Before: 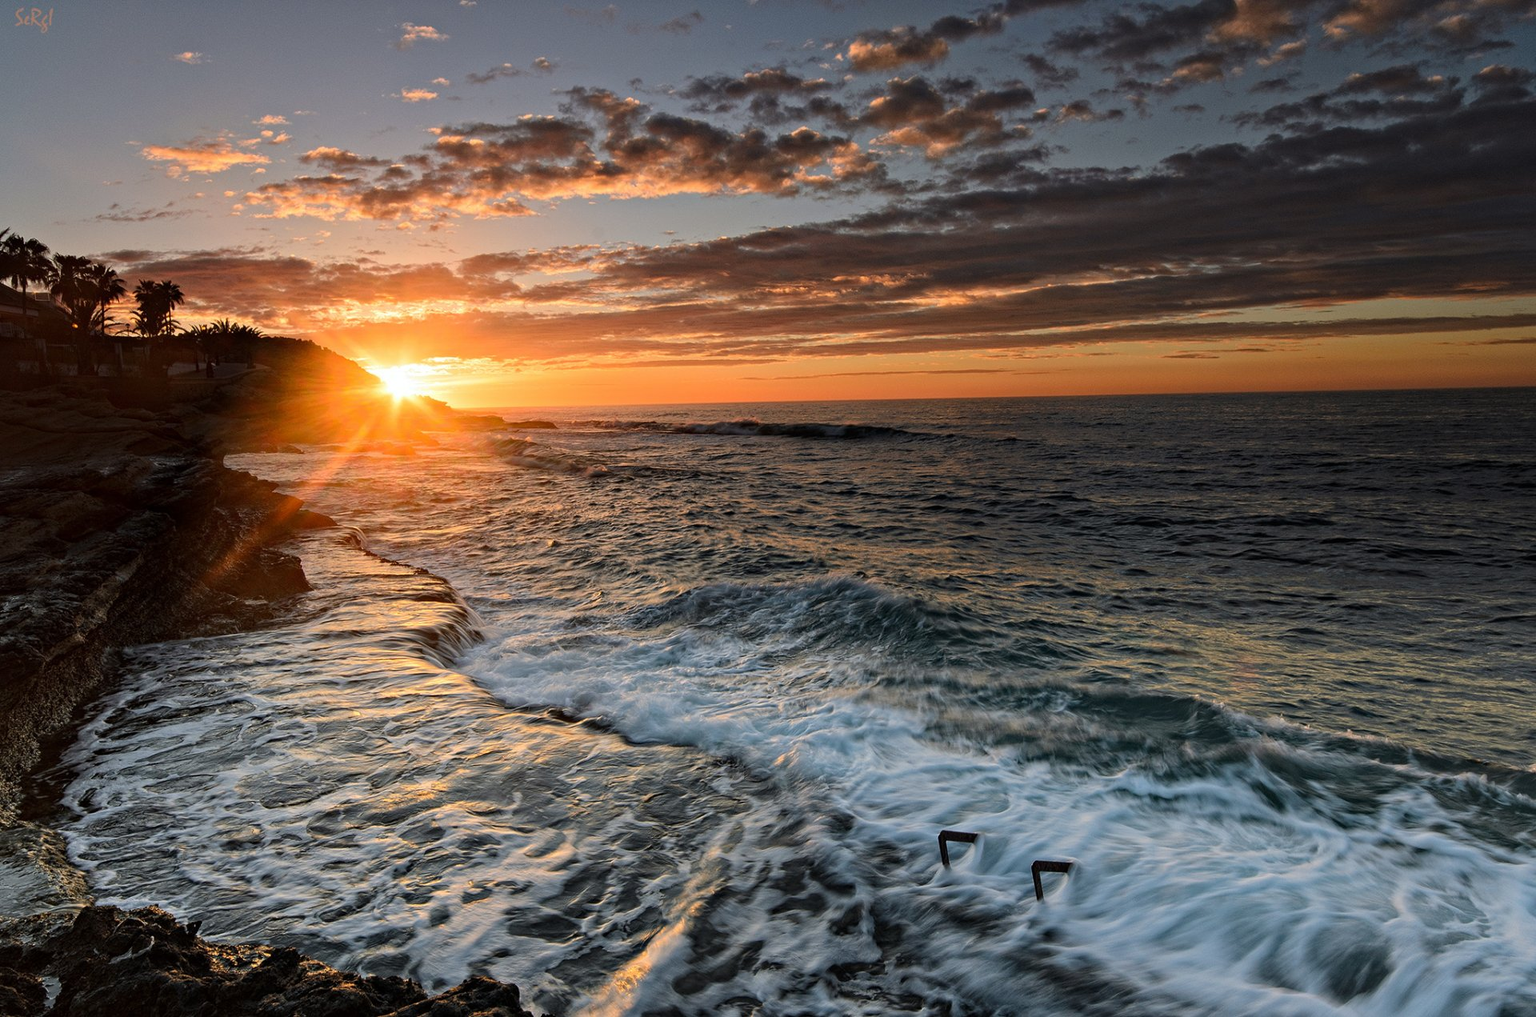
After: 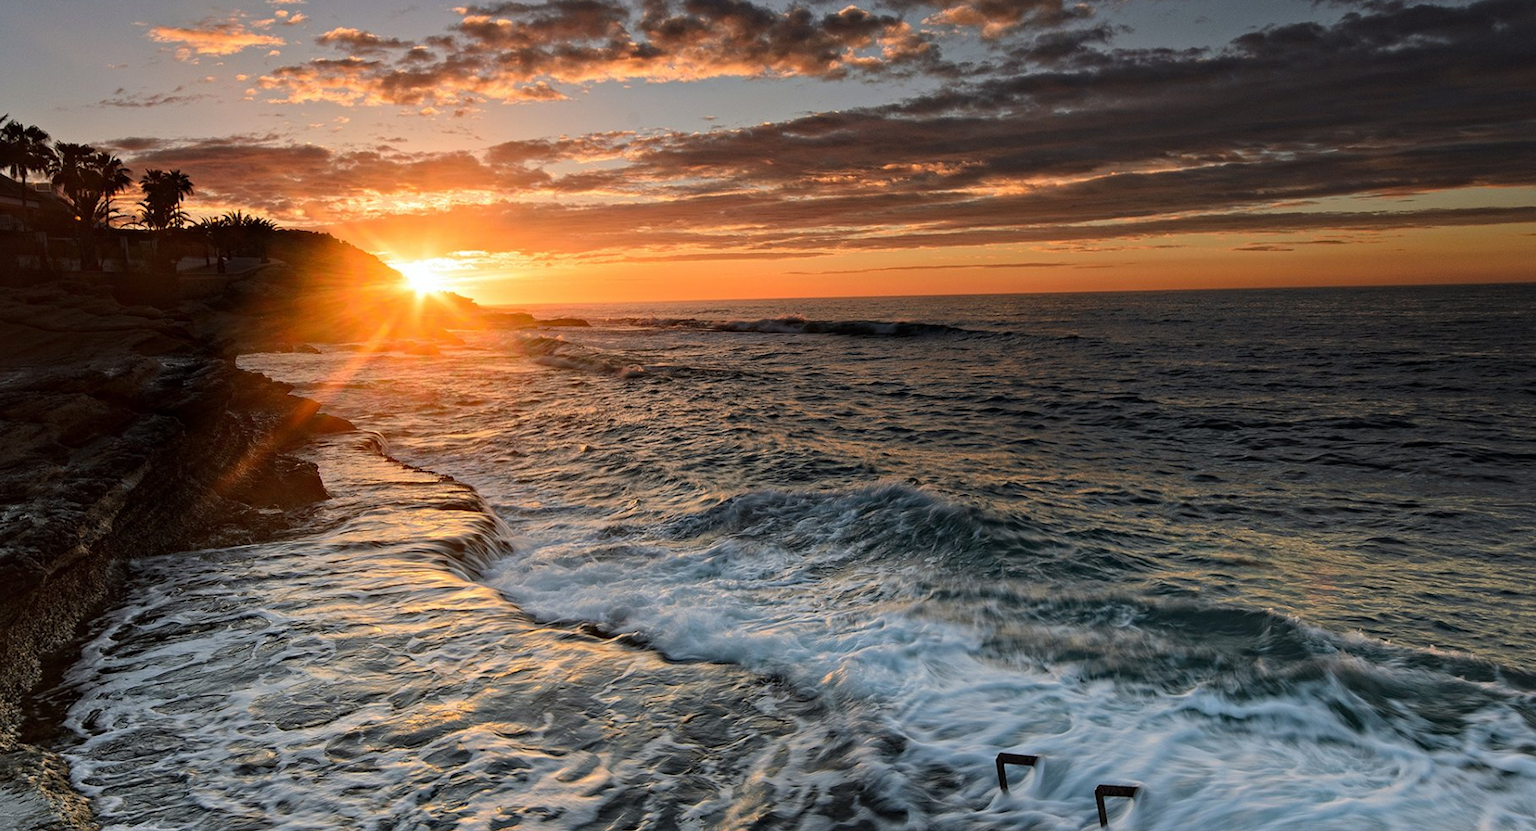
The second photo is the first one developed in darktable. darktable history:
crop and rotate: angle 0.084°, top 11.916%, right 5.674%, bottom 10.936%
